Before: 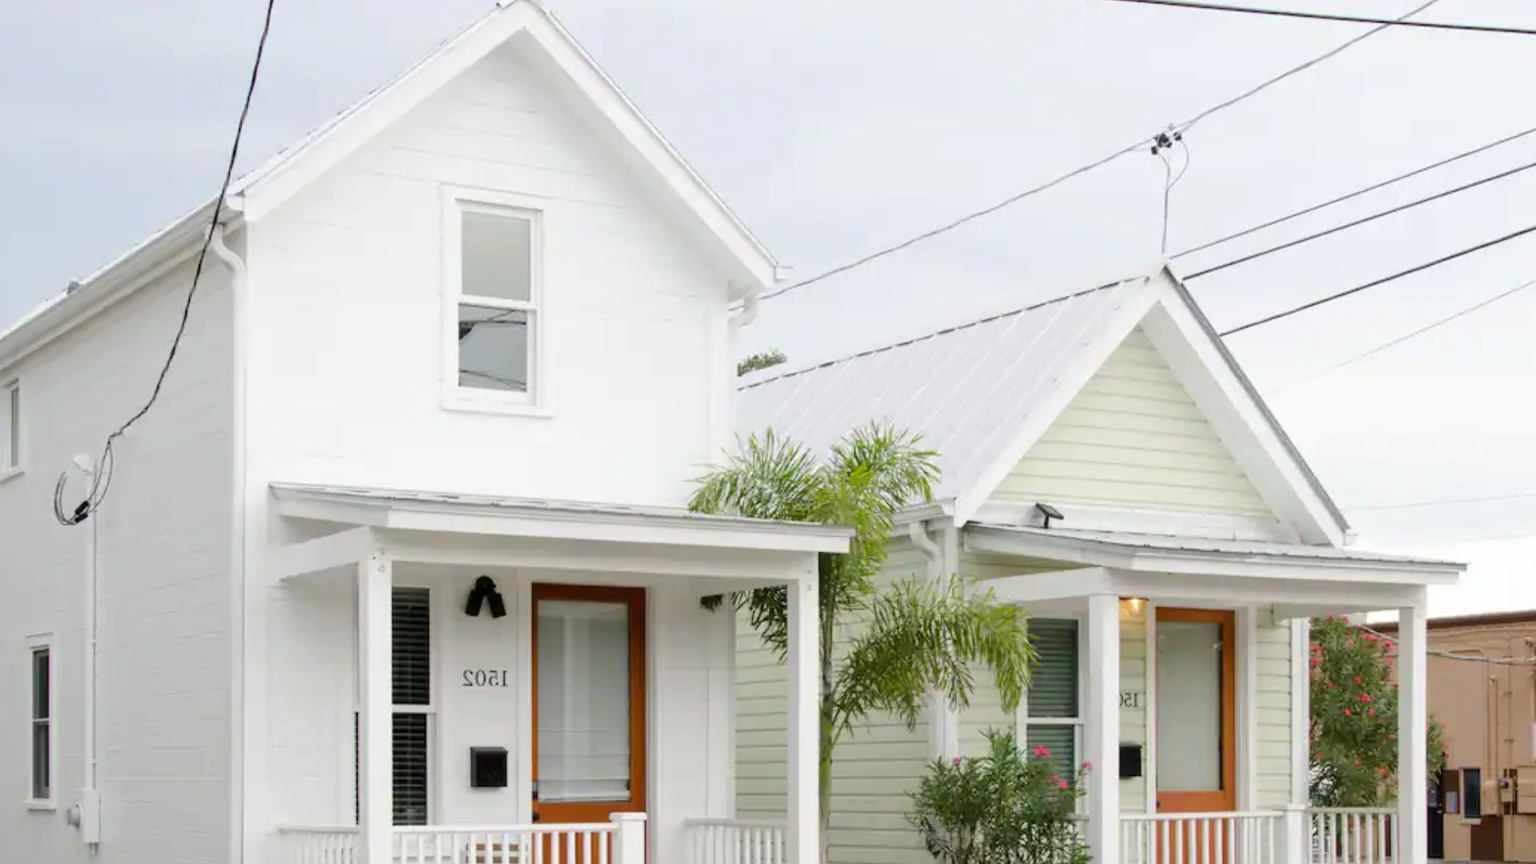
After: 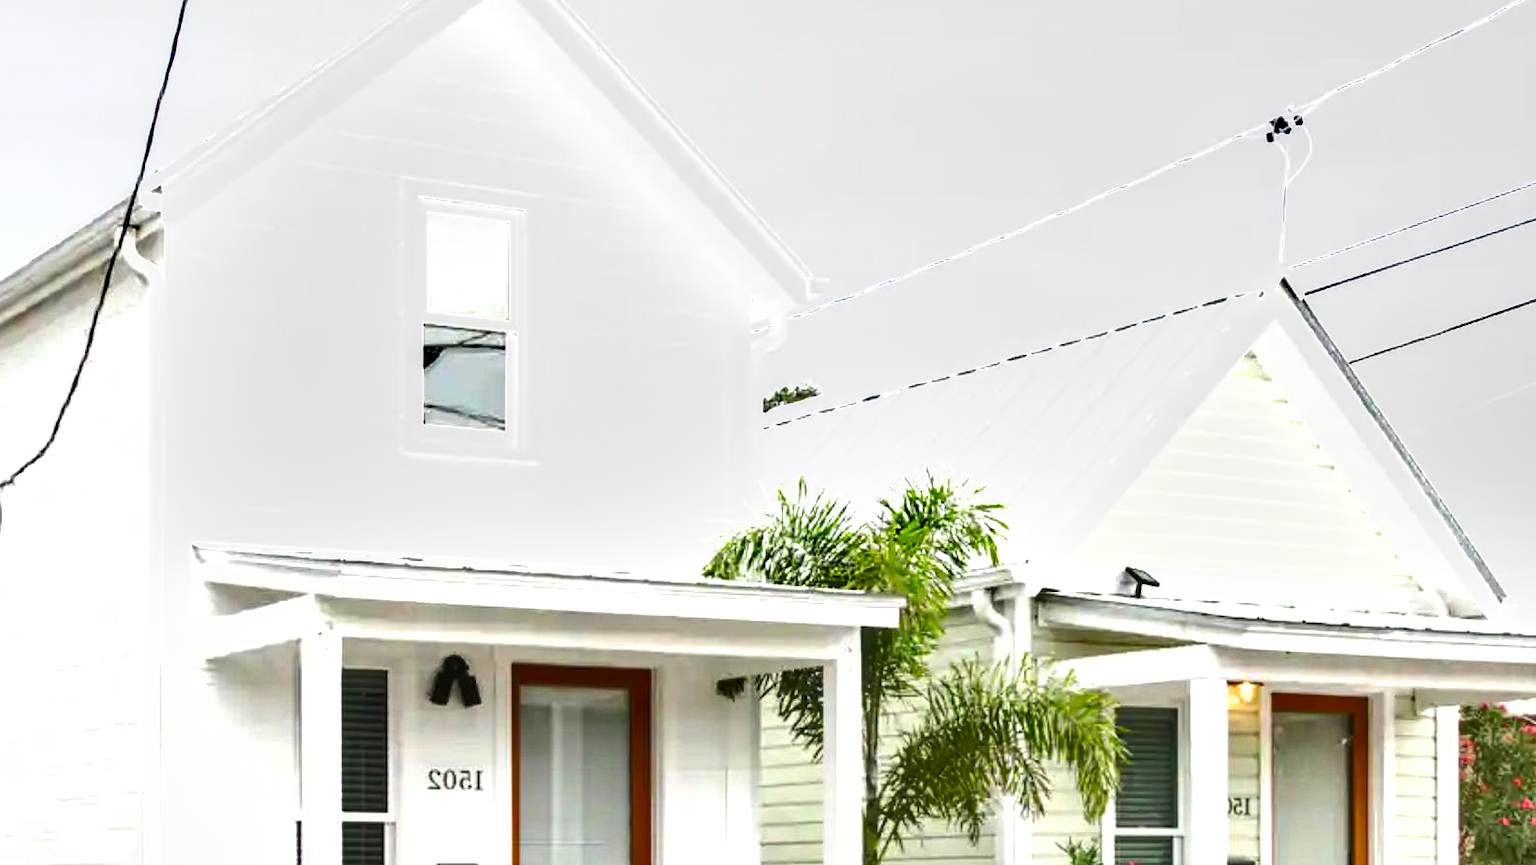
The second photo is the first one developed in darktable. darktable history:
local contrast: on, module defaults
crop and rotate: left 7.259%, top 4.46%, right 10.584%, bottom 13.148%
shadows and highlights: low approximation 0.01, soften with gaussian
exposure: exposure 0.998 EV, compensate highlight preservation false
